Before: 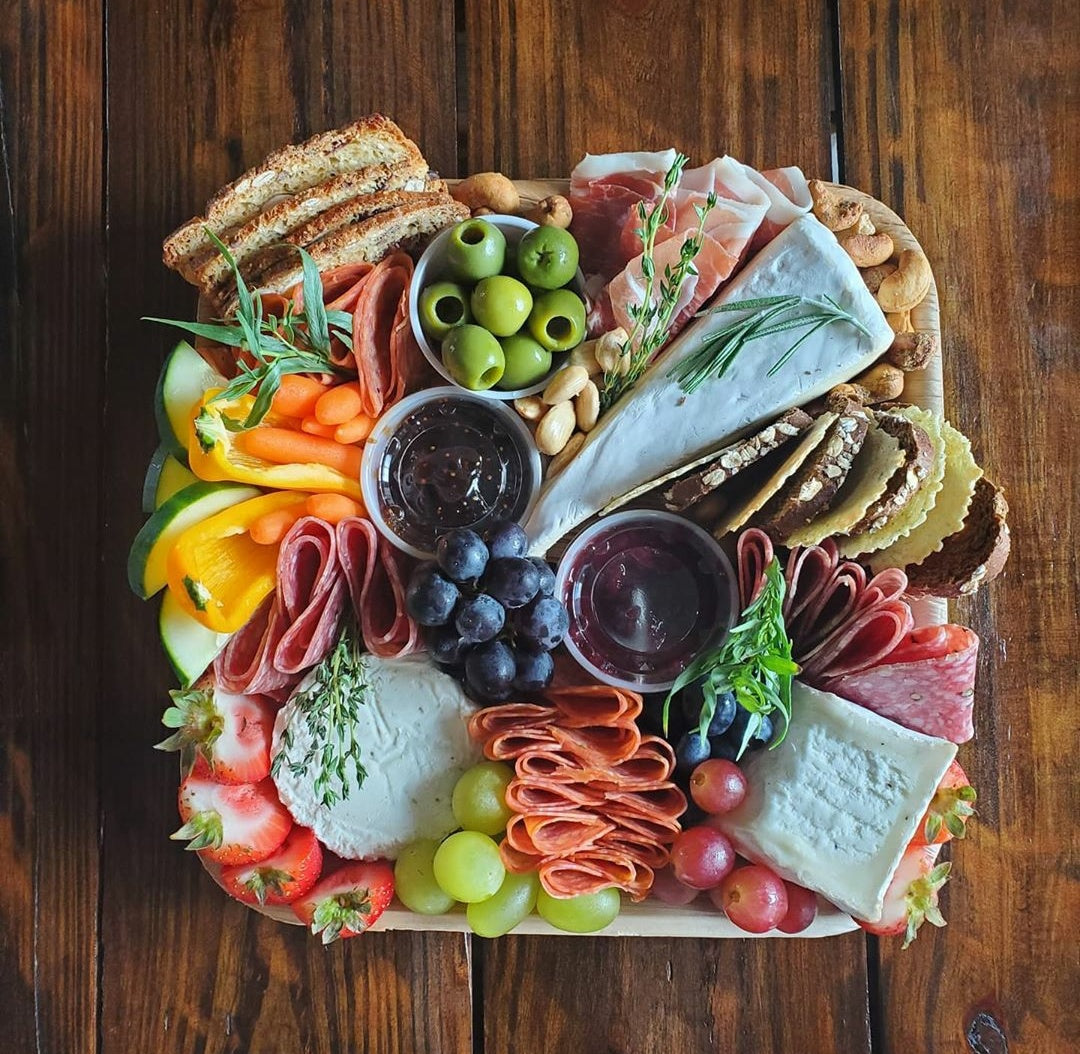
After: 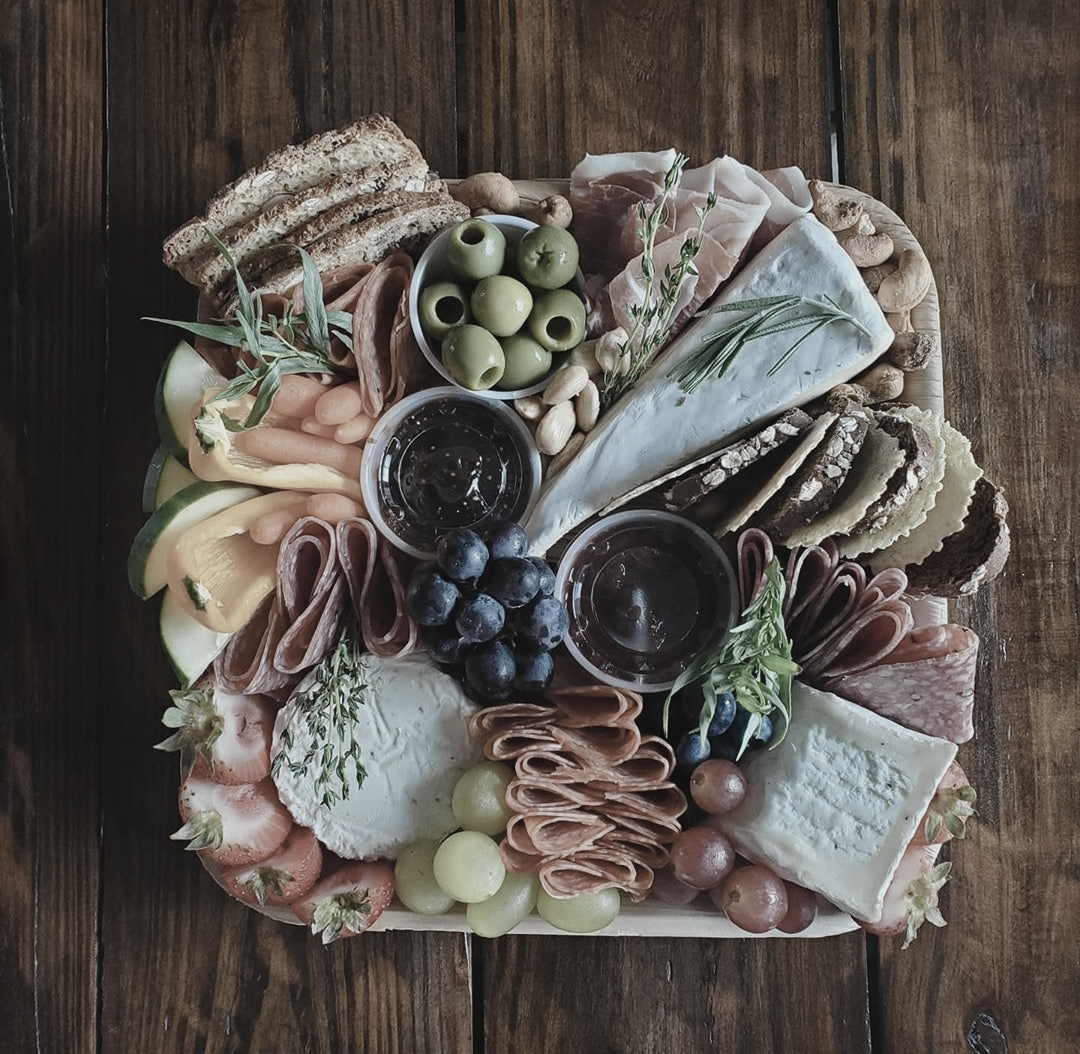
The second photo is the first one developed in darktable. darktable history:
color balance rgb: shadows lift › luminance -10%, shadows lift › chroma 1%, shadows lift › hue 113°, power › luminance -15%, highlights gain › chroma 0.2%, highlights gain › hue 333°, global offset › luminance 0.5%, perceptual saturation grading › global saturation 20%, perceptual saturation grading › highlights -50%, perceptual saturation grading › shadows 25%, contrast -10%
color zones: curves: ch1 [(0.238, 0.163) (0.476, 0.2) (0.733, 0.322) (0.848, 0.134)]
